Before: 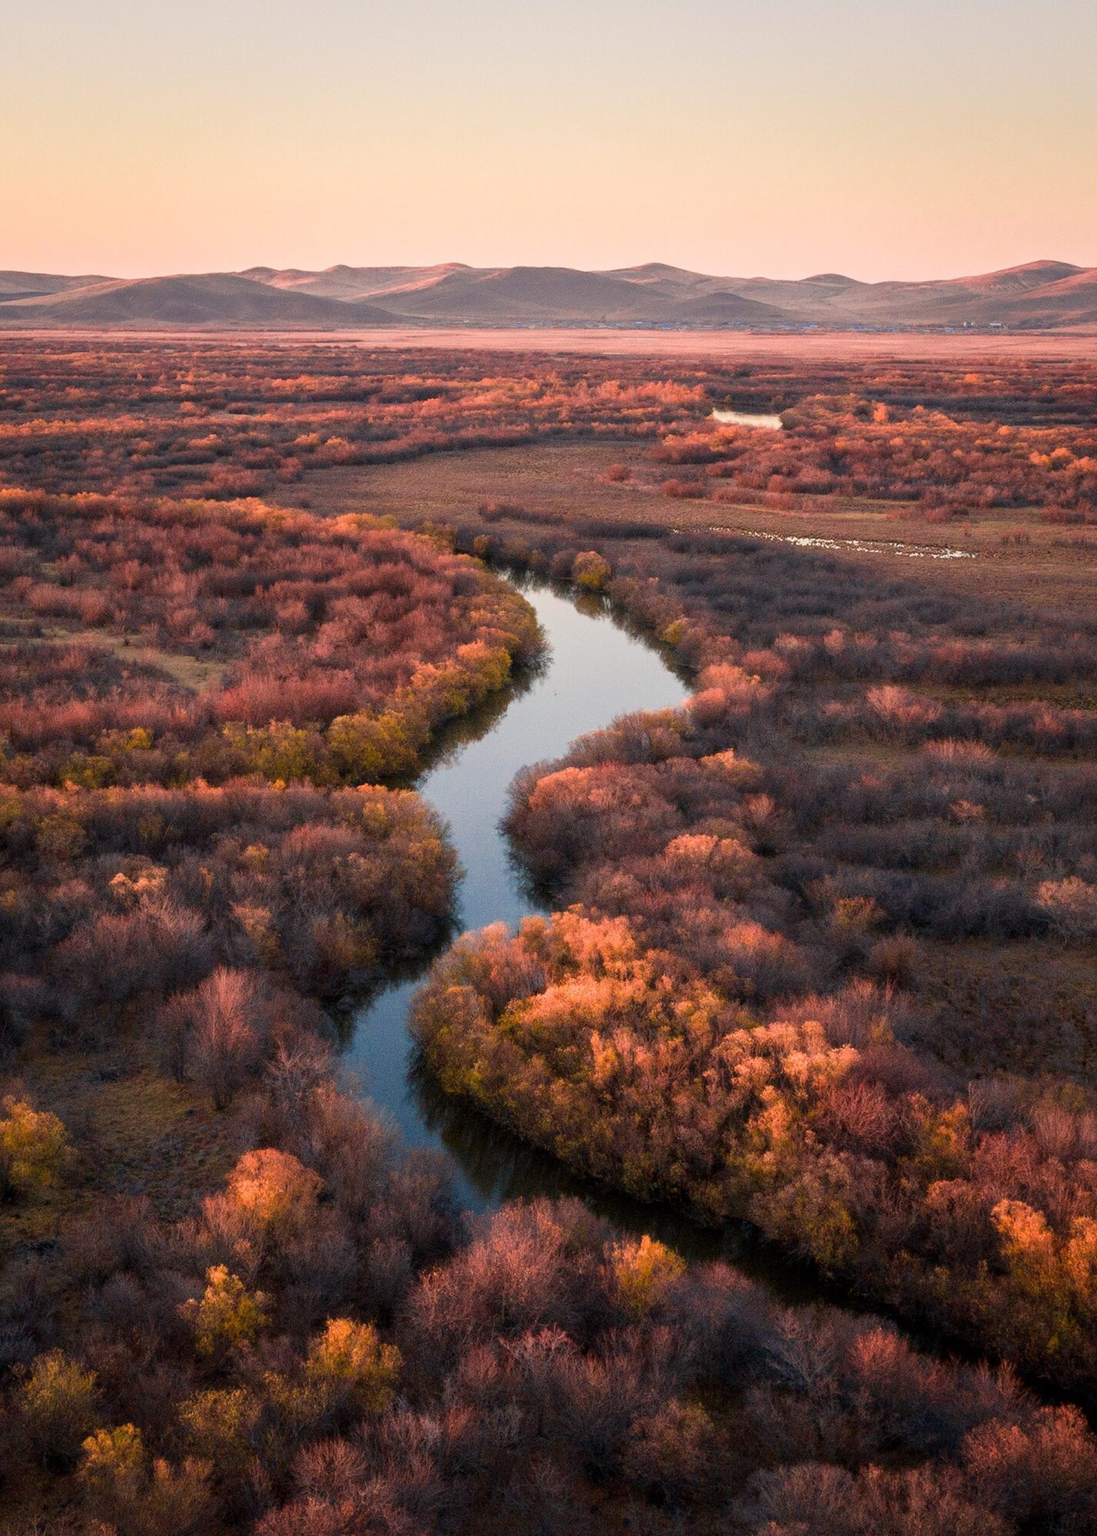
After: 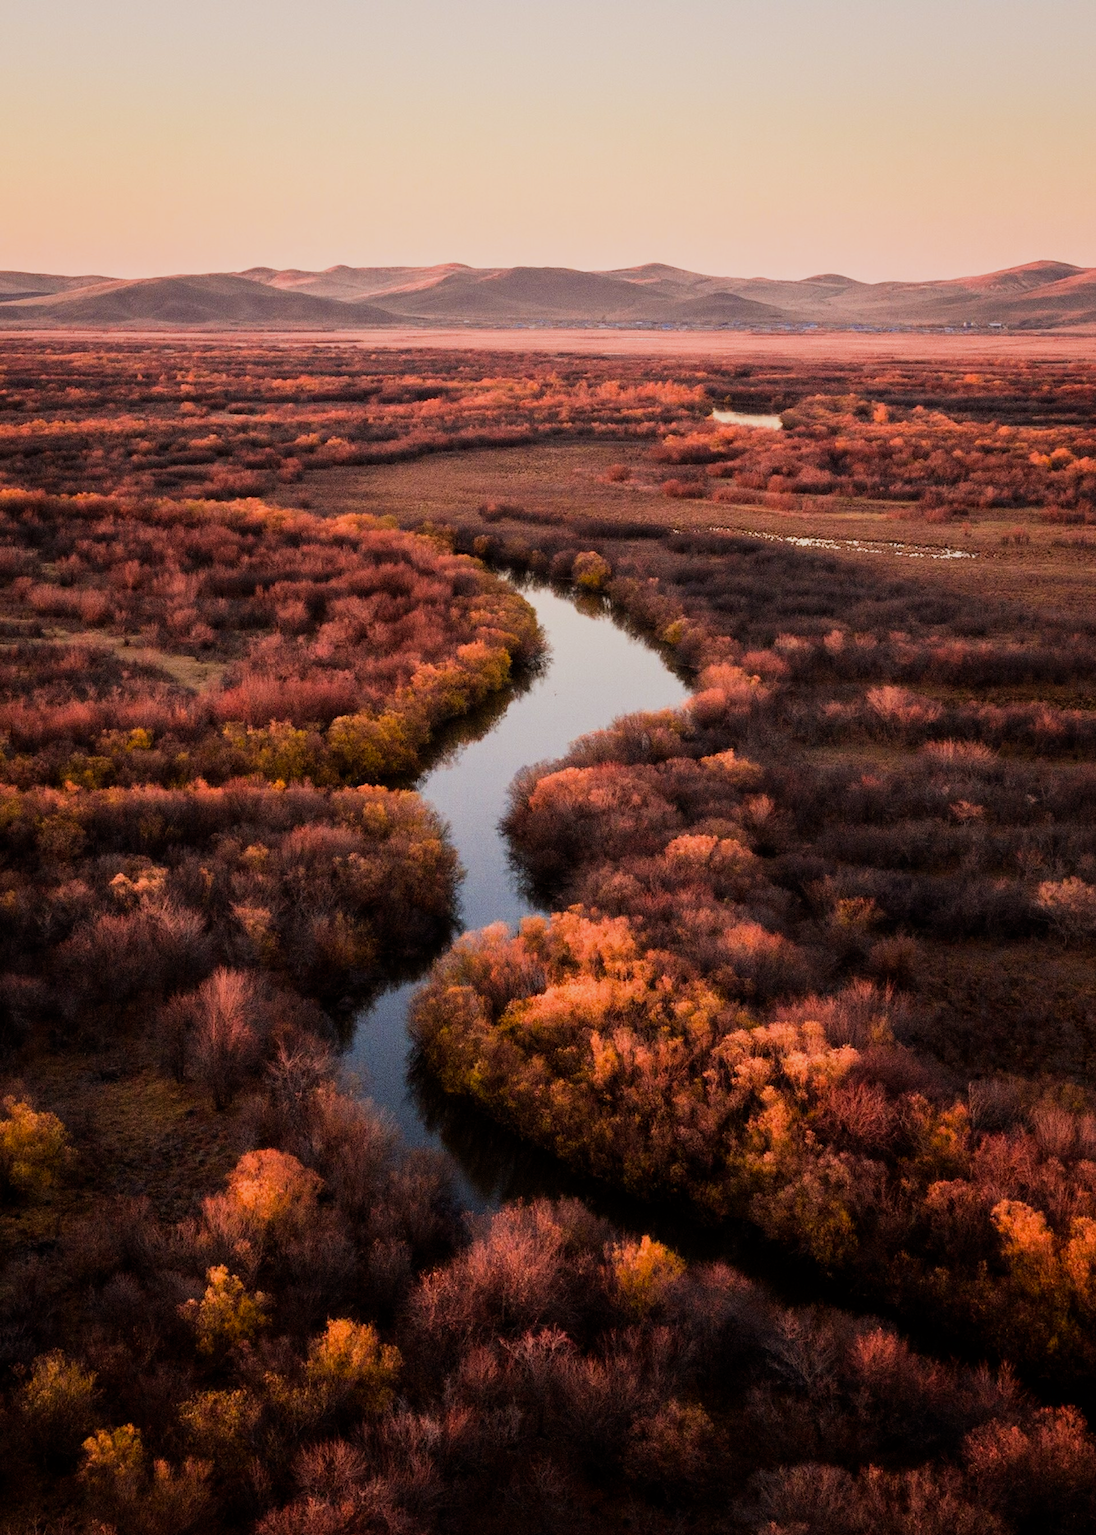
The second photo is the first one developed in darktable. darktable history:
filmic rgb: black relative exposure -7.5 EV, white relative exposure 5 EV, hardness 3.31, contrast 1.3, contrast in shadows safe
rgb levels: mode RGB, independent channels, levels [[0, 0.5, 1], [0, 0.521, 1], [0, 0.536, 1]]
